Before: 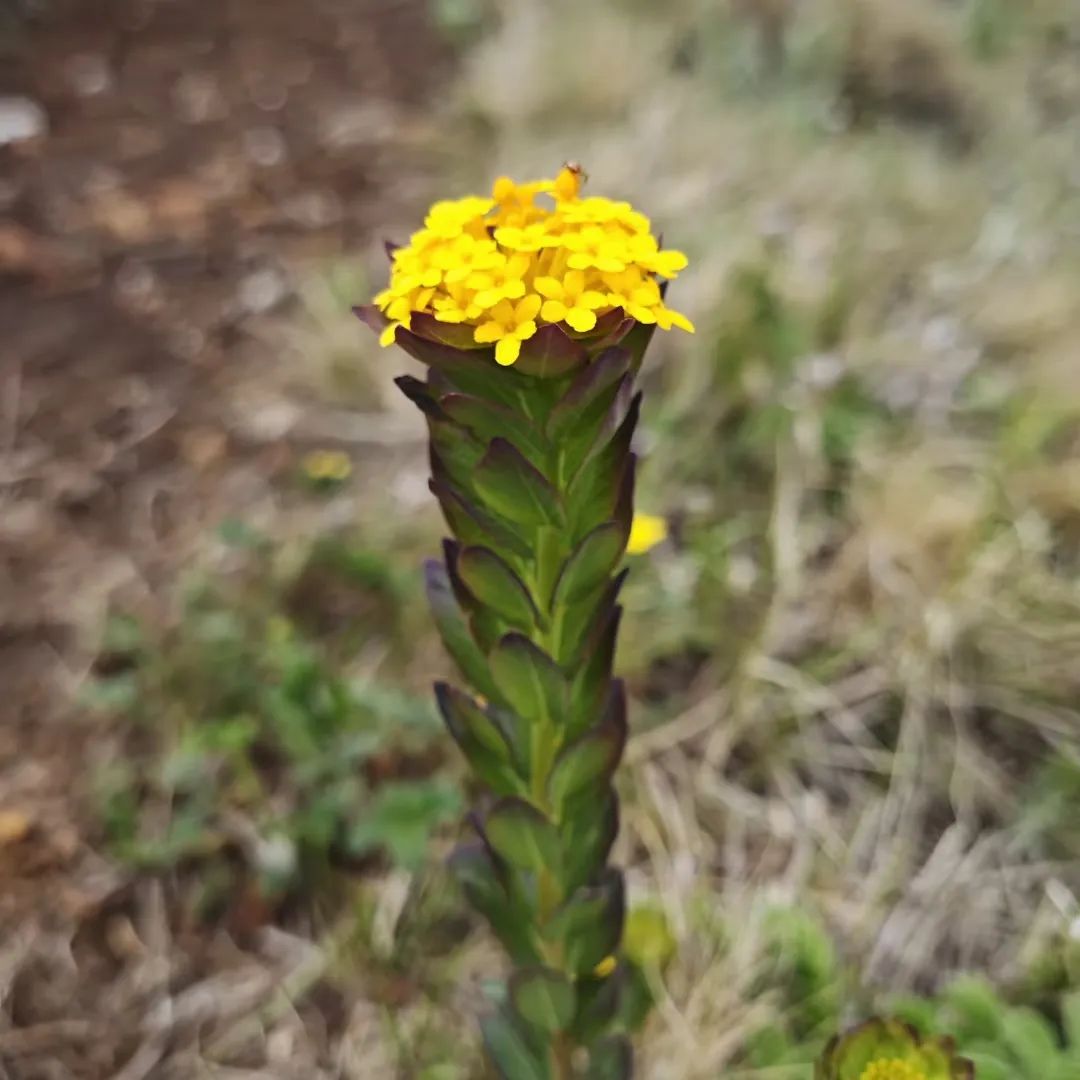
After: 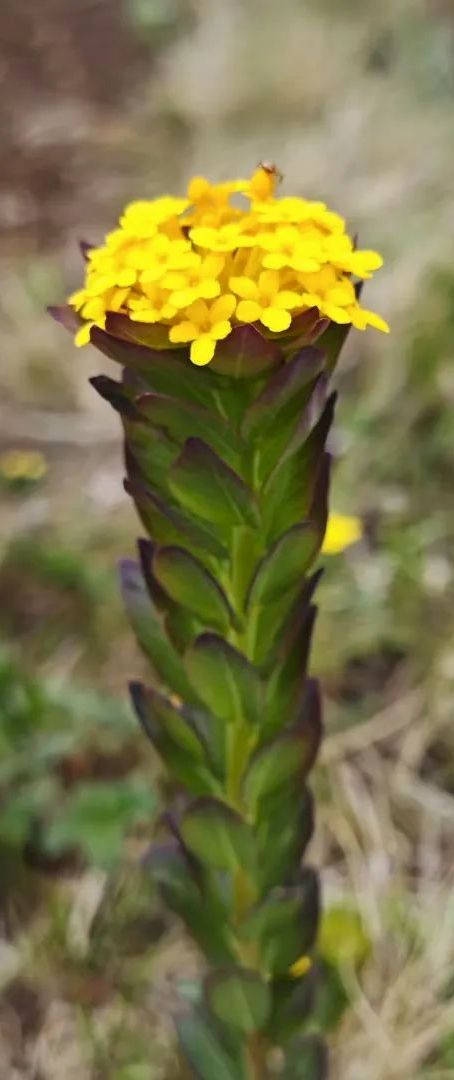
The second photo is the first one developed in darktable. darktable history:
tone equalizer: edges refinement/feathering 500, mask exposure compensation -1.57 EV, preserve details no
color balance rgb: perceptual saturation grading › global saturation 1.447%, perceptual saturation grading › highlights -1.311%, perceptual saturation grading › mid-tones 4.526%, perceptual saturation grading › shadows 9.076%
crop: left 28.326%, right 29.599%
